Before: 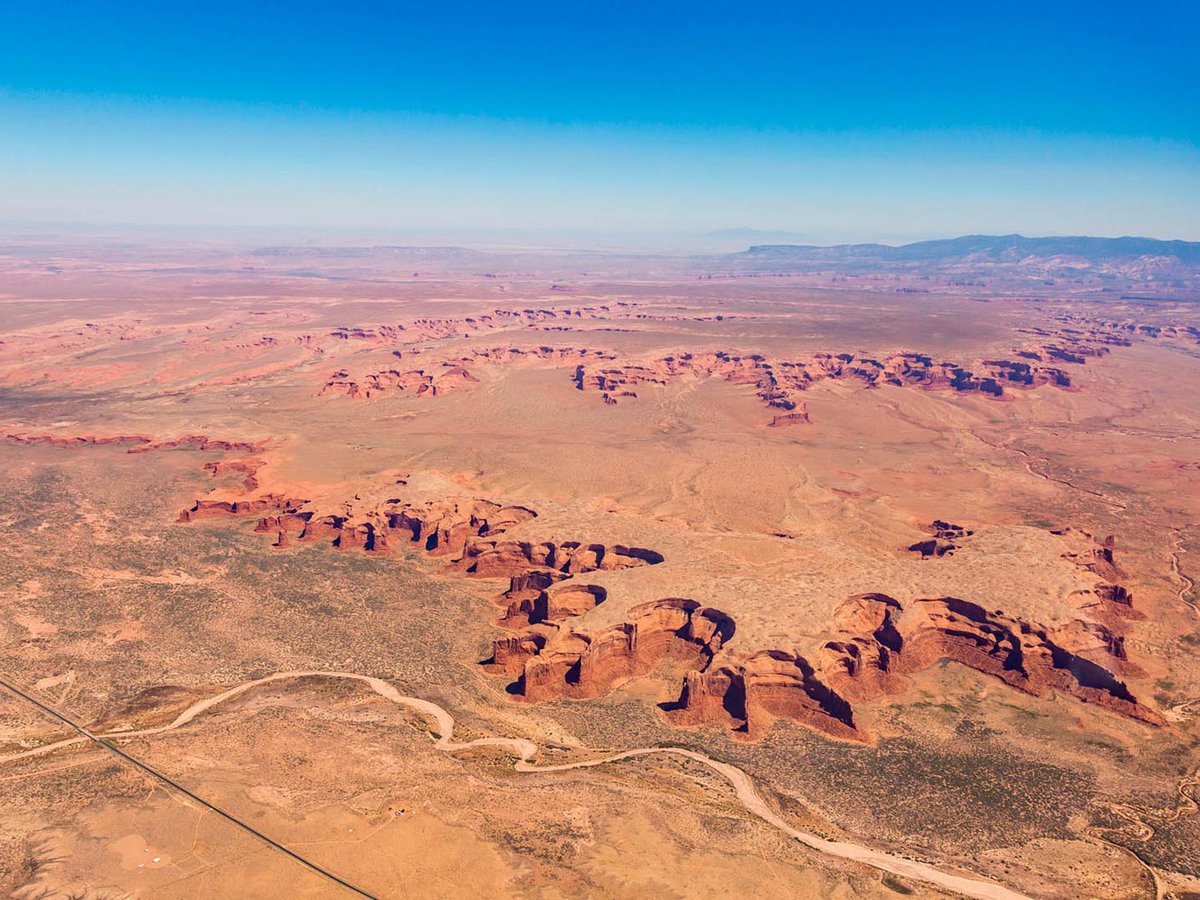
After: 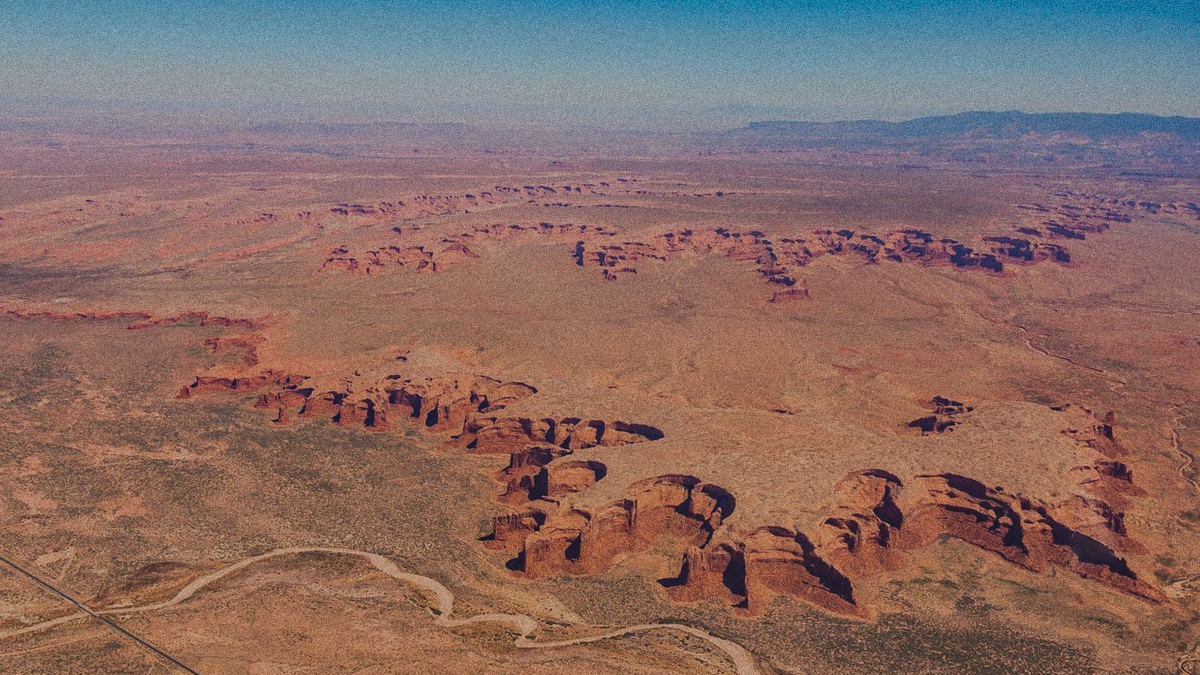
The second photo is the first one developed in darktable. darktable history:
grain: coarseness 0.09 ISO, strength 40%
crop: top 13.819%, bottom 11.169%
exposure: black level correction -0.016, exposure -1.018 EV, compensate highlight preservation false
shadows and highlights: highlights color adjustment 0%, soften with gaussian
